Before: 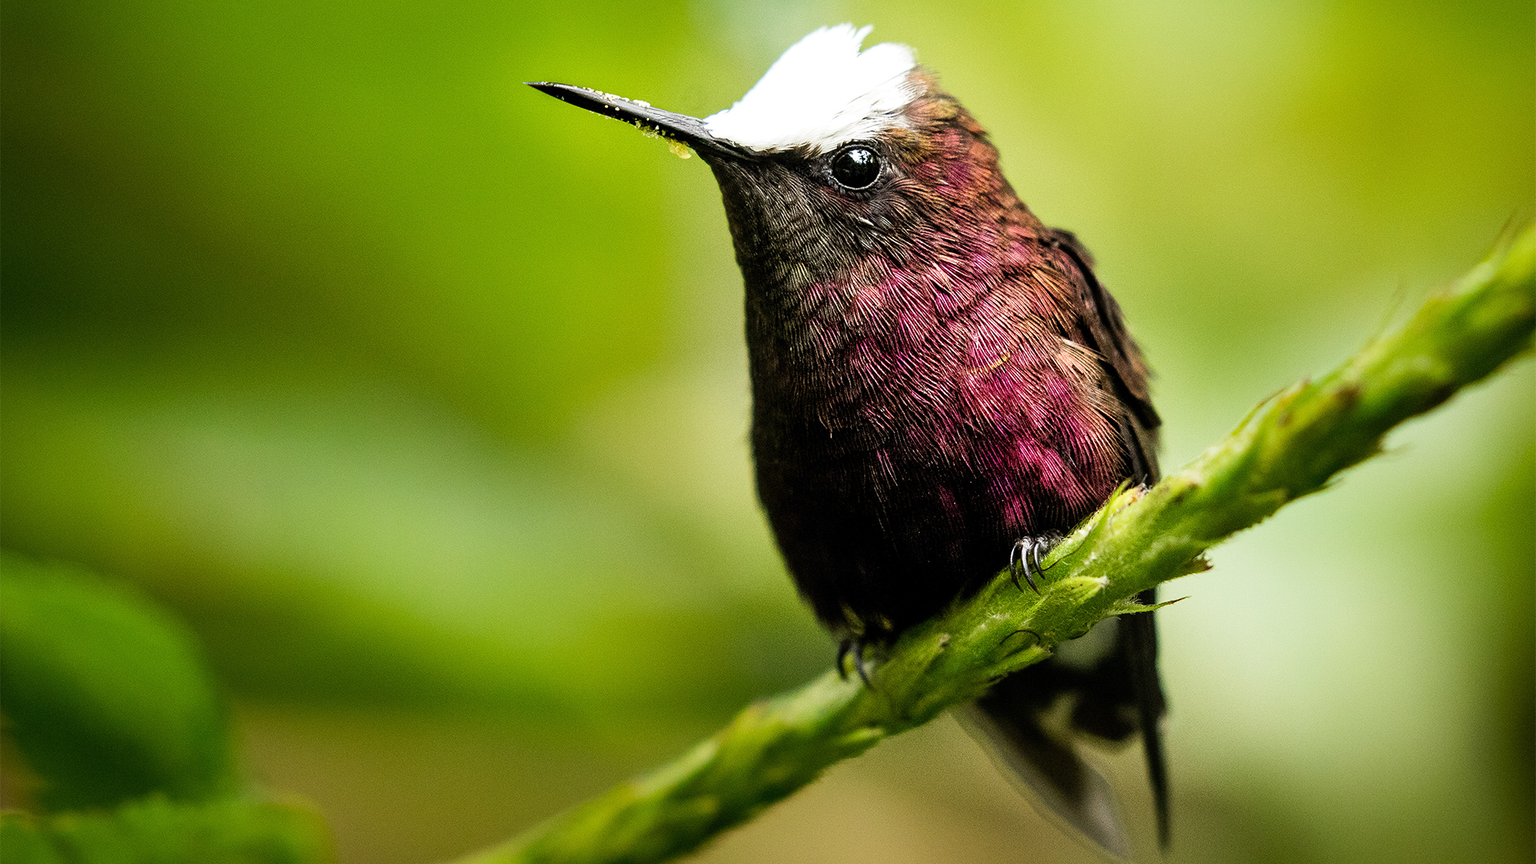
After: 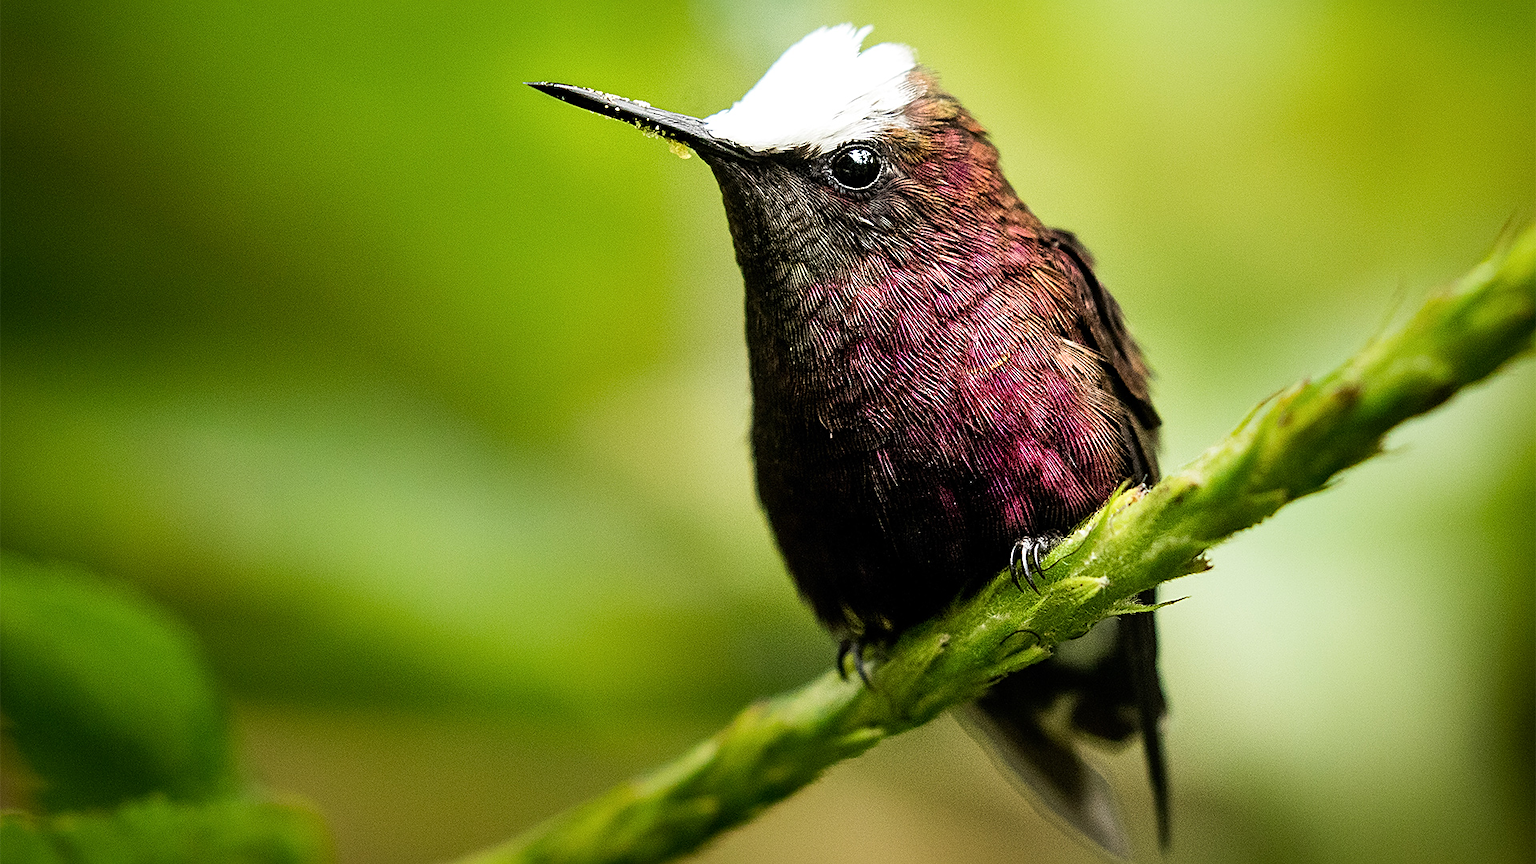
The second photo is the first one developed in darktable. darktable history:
contrast brightness saturation: contrast 0.072
sharpen: on, module defaults
